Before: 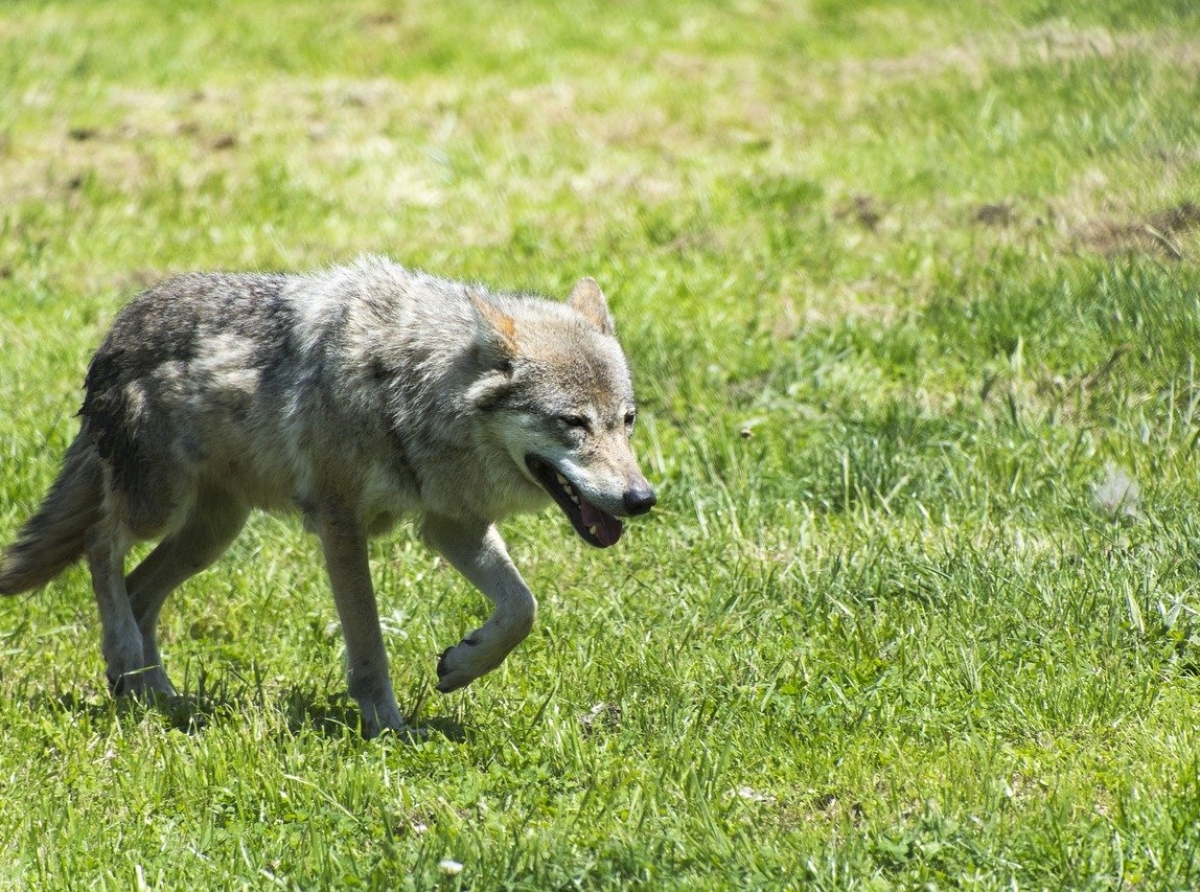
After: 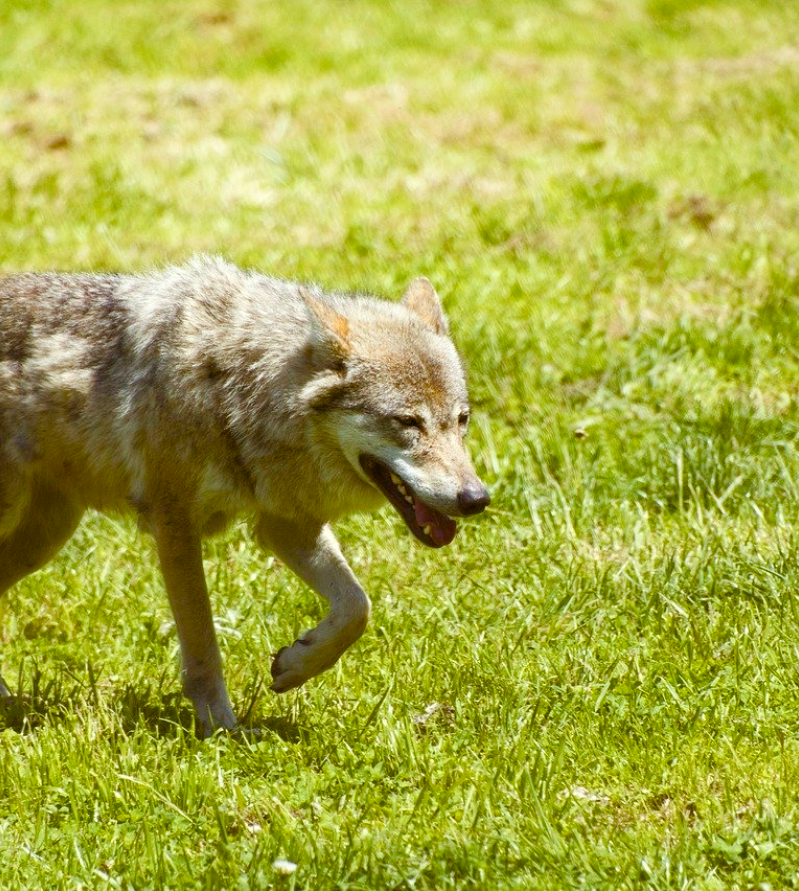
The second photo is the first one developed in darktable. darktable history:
color balance rgb: power › luminance 9.922%, power › chroma 2.824%, power › hue 57.14°, linear chroma grading › global chroma 24.45%, perceptual saturation grading › global saturation 25.514%, perceptual saturation grading › highlights -50.48%, perceptual saturation grading › shadows 30.418%, global vibrance 14.236%
crop and rotate: left 13.837%, right 19.523%
